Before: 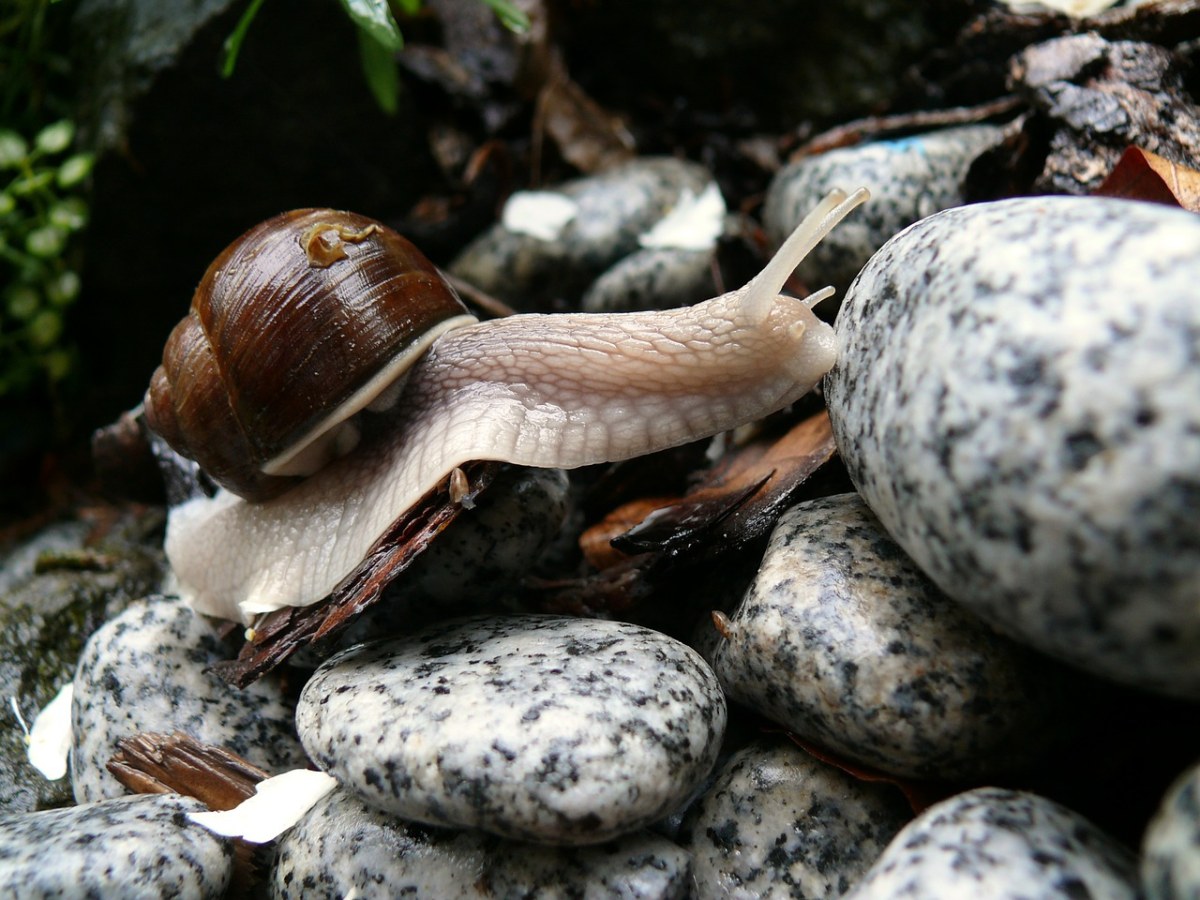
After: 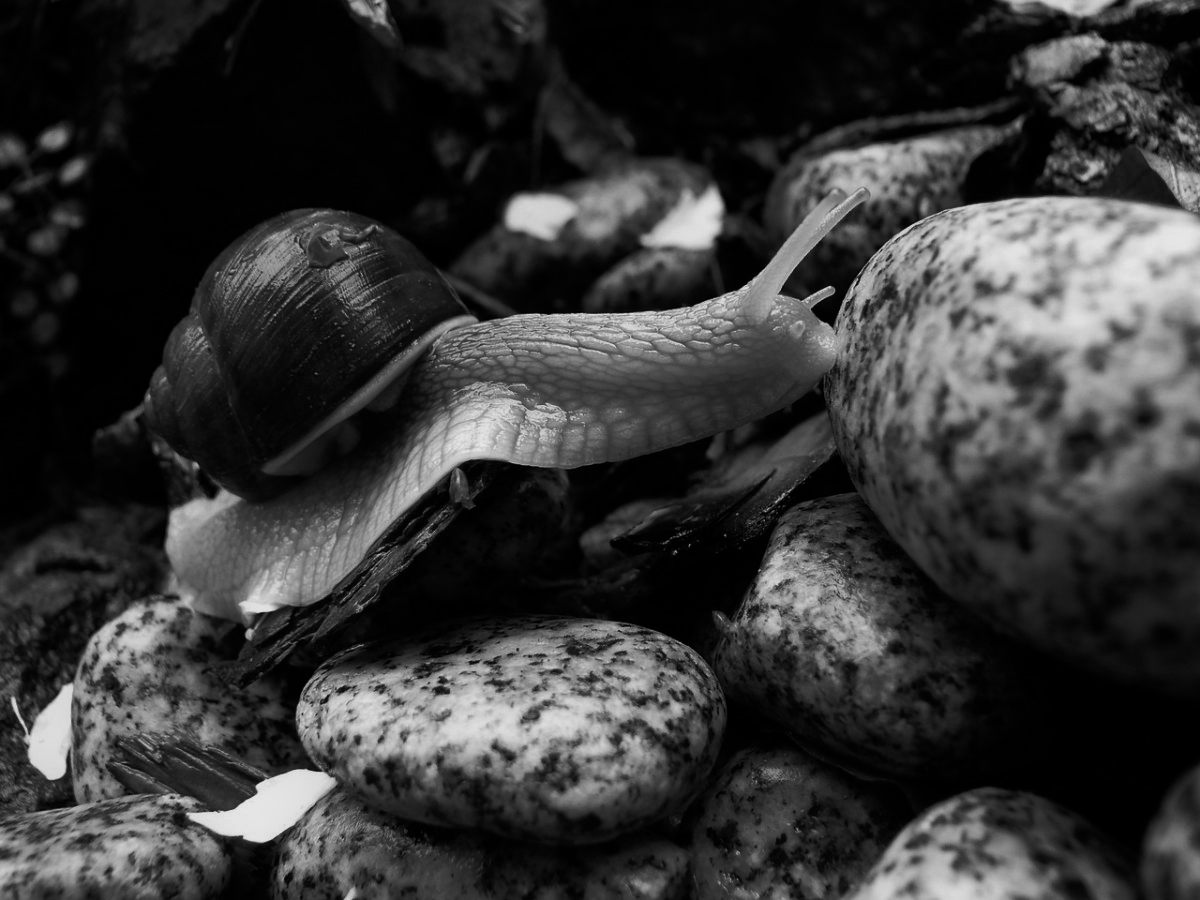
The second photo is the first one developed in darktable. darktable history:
monochrome: a 26.22, b 42.67, size 0.8
color balance: mode lift, gamma, gain (sRGB), lift [1, 1, 0.101, 1]
